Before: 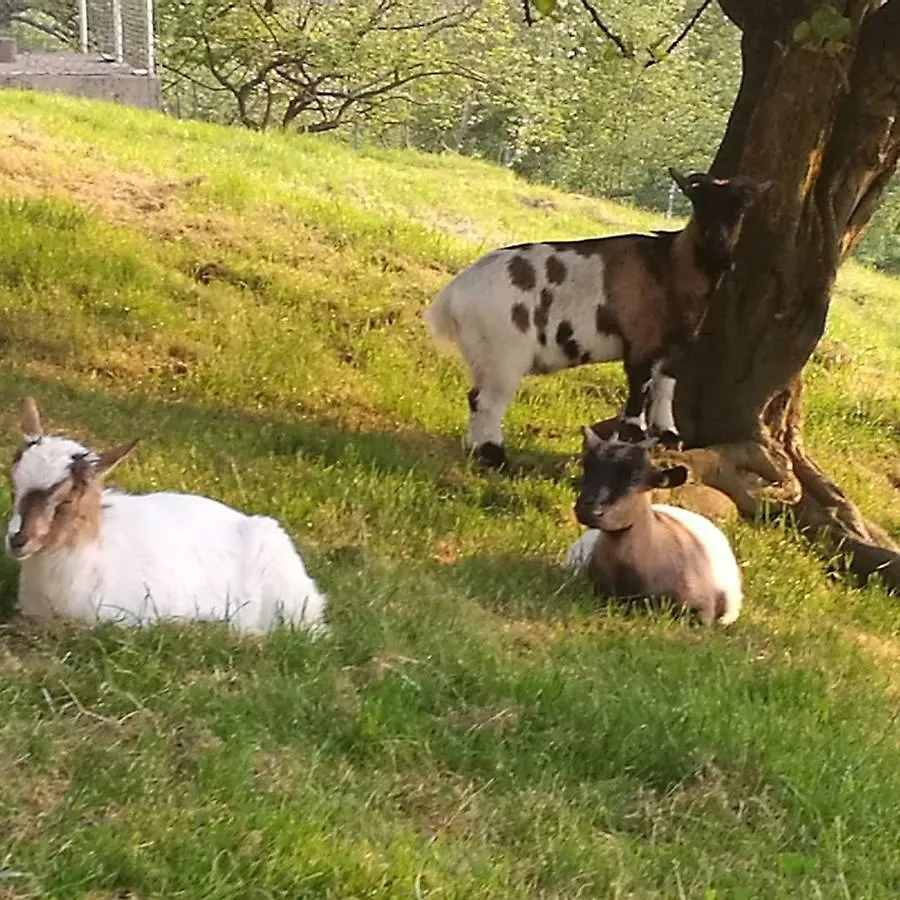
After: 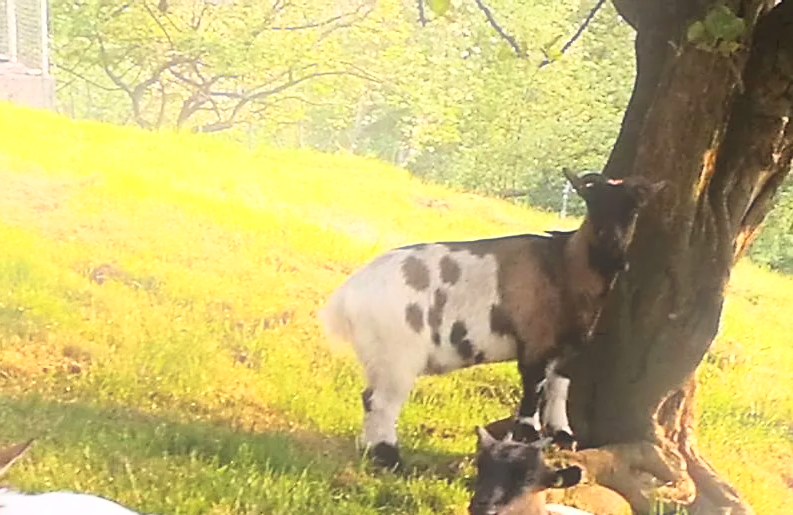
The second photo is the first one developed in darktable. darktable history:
base curve: curves: ch0 [(0, 0) (0.005, 0.002) (0.193, 0.295) (0.399, 0.664) (0.75, 0.928) (1, 1)]
crop and rotate: left 11.812%, bottom 42.776%
bloom: on, module defaults
